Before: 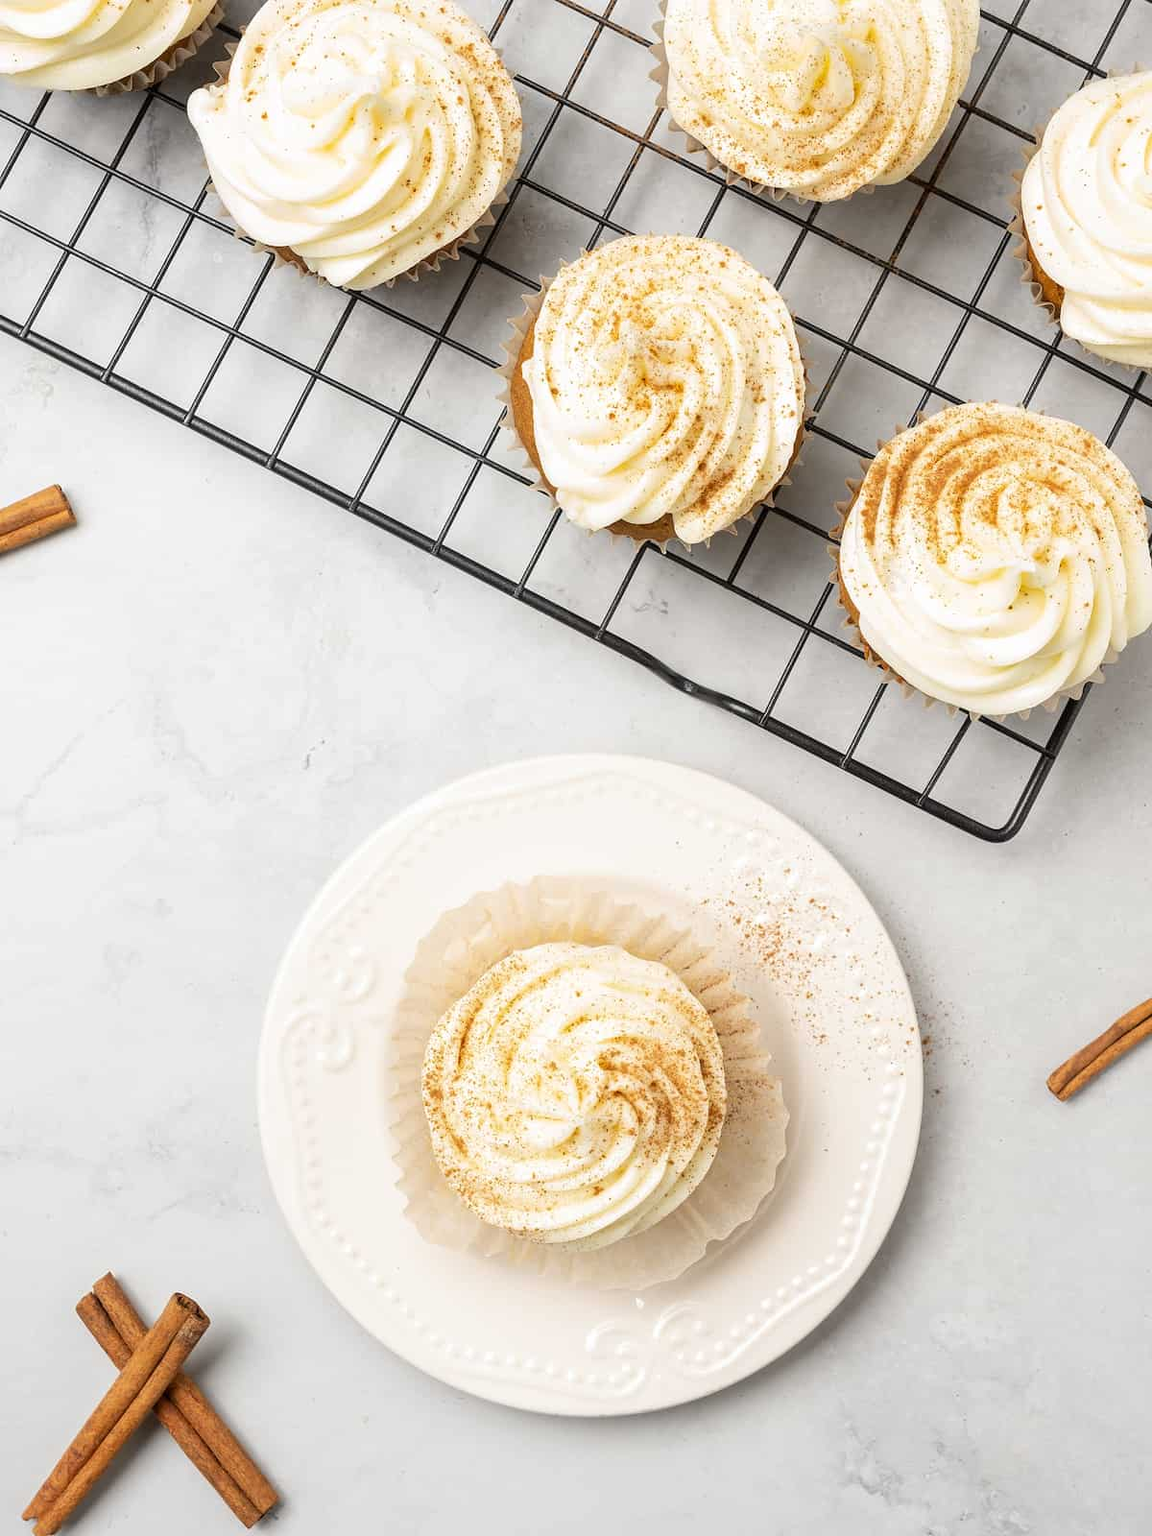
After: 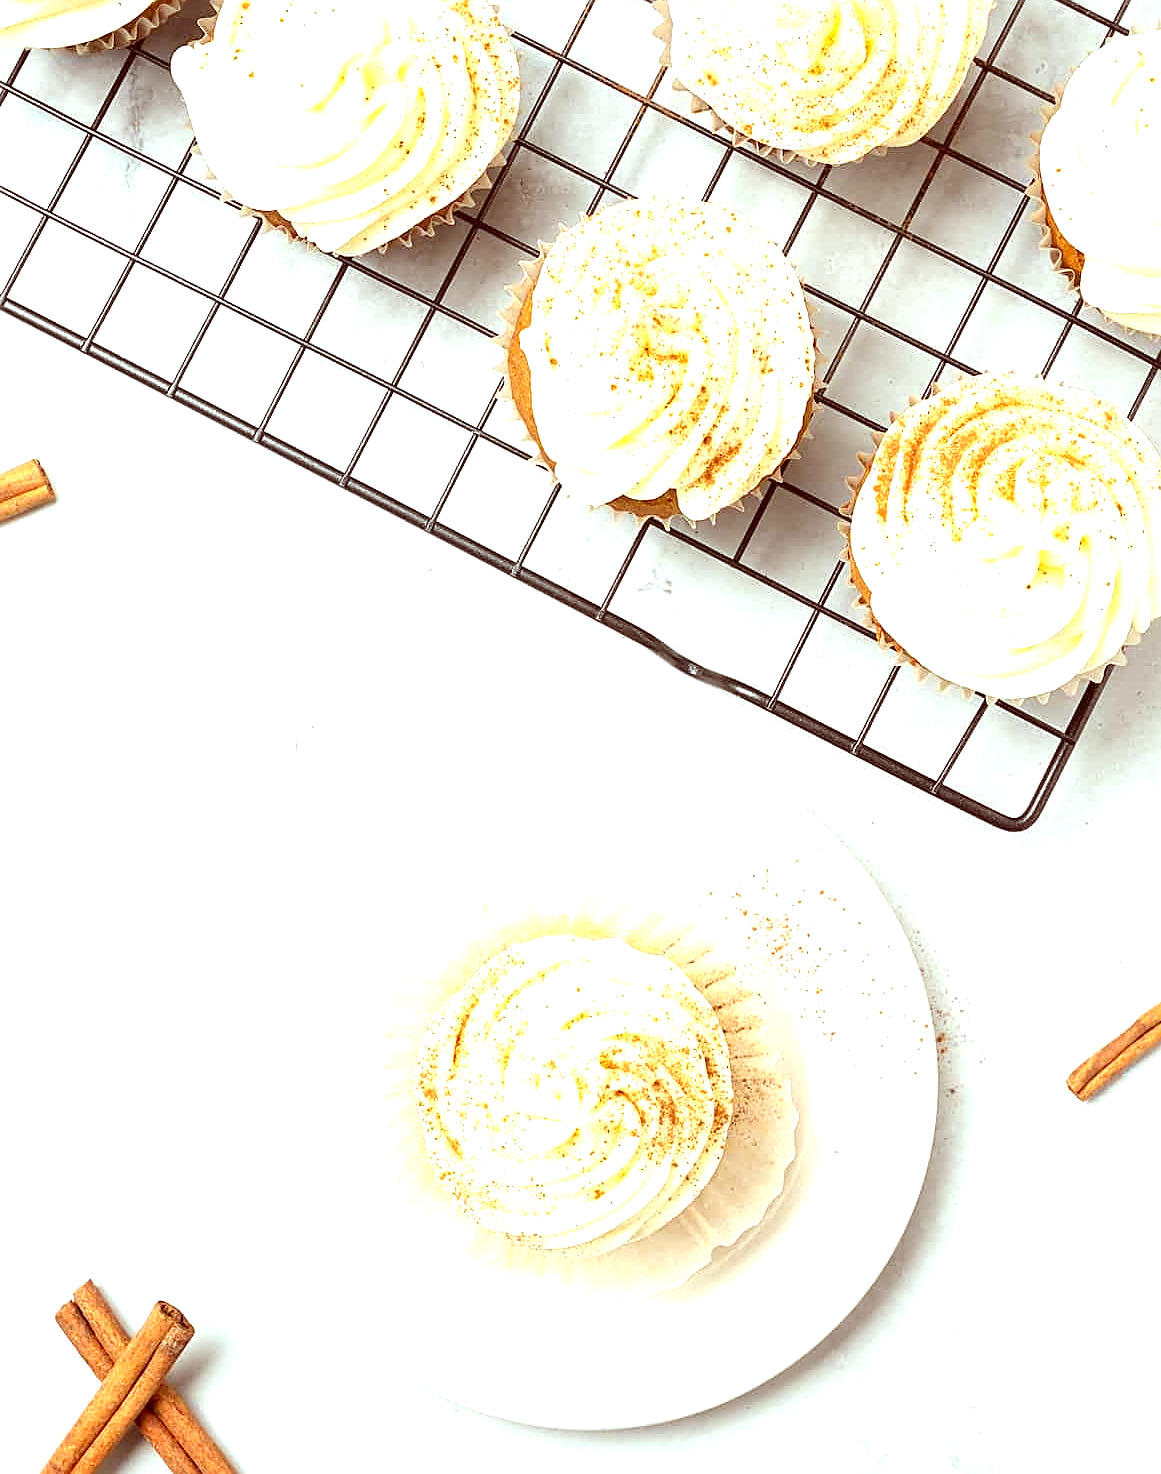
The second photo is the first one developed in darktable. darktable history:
crop: left 2.012%, top 2.899%, right 1.172%, bottom 4.953%
sharpen: on, module defaults
tone equalizer: smoothing diameter 24.92%, edges refinement/feathering 7.81, preserve details guided filter
color correction: highlights a* -7.02, highlights b* -0.22, shadows a* 20.12, shadows b* 12.21
exposure: black level correction 0, exposure 1.011 EV, compensate highlight preservation false
